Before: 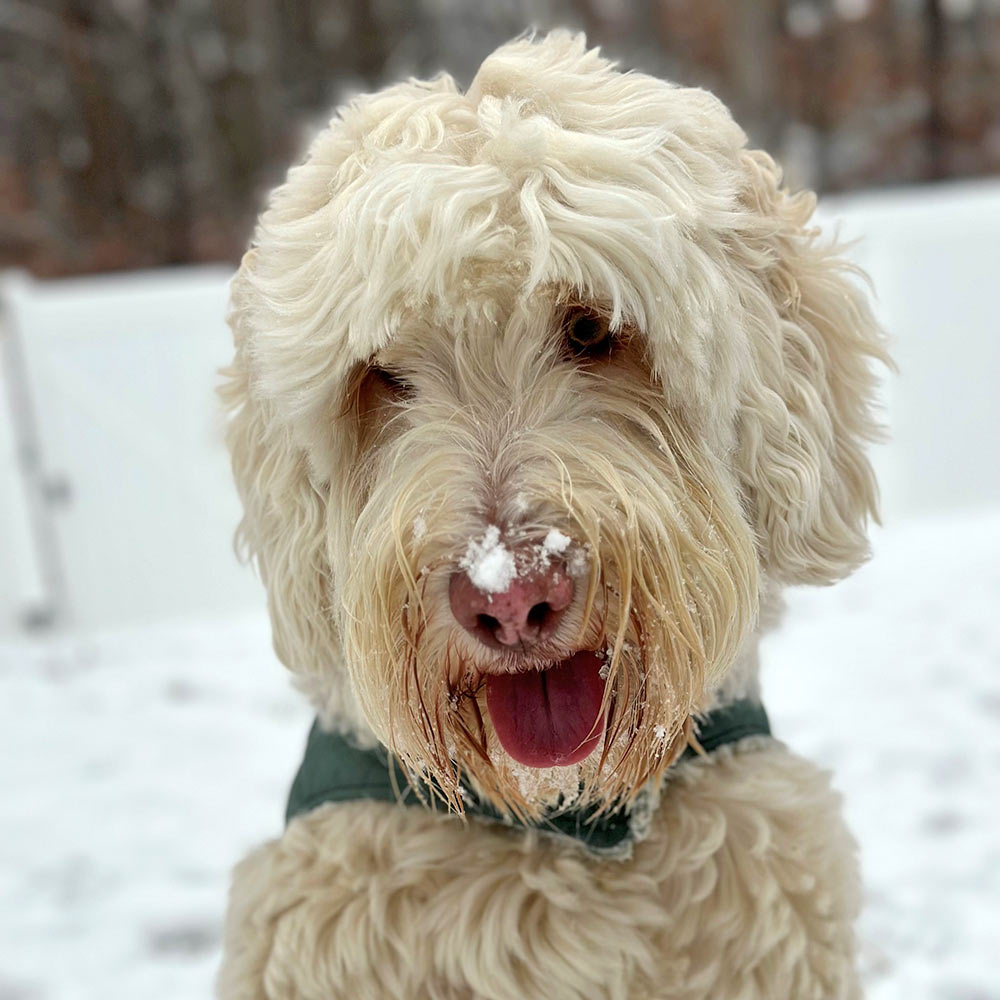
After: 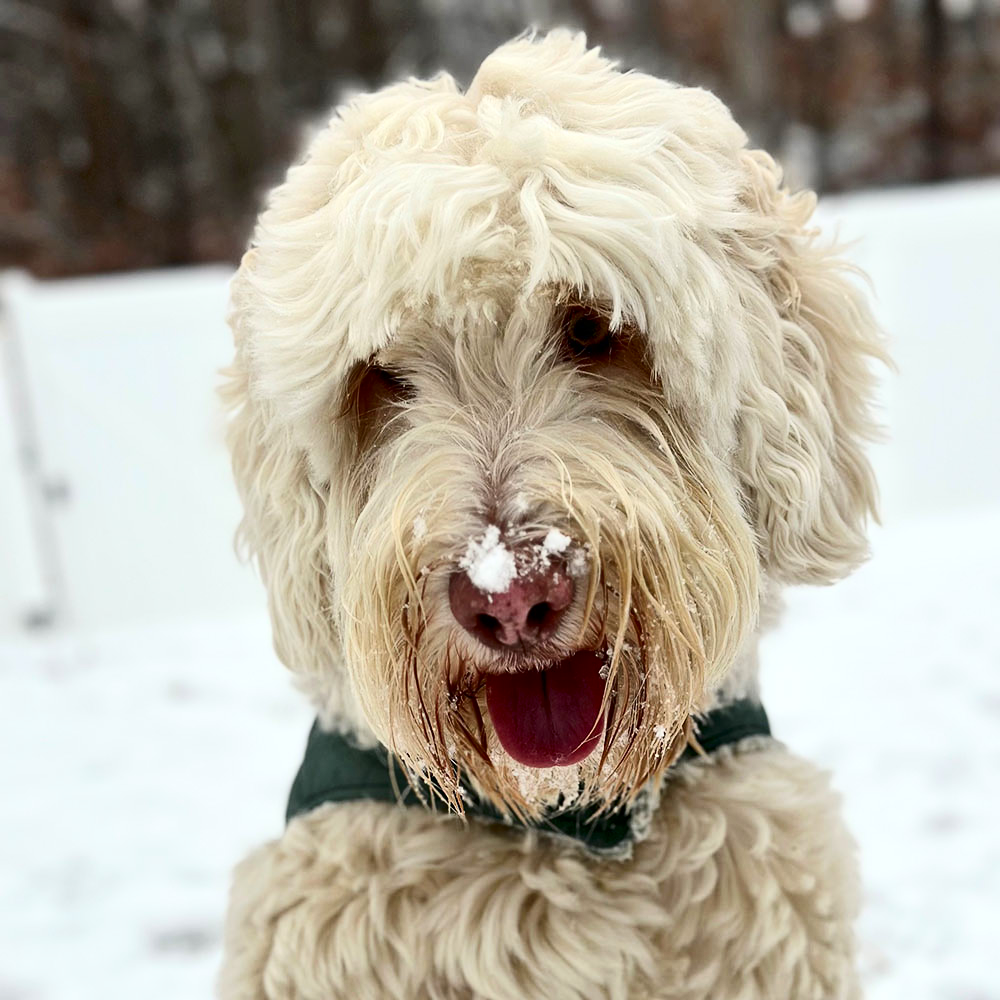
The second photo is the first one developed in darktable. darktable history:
sharpen: radius 5.37, amount 0.309, threshold 26.372
haze removal: strength 0.023, distance 0.246, compatibility mode true, adaptive false
contrast brightness saturation: contrast 0.279
